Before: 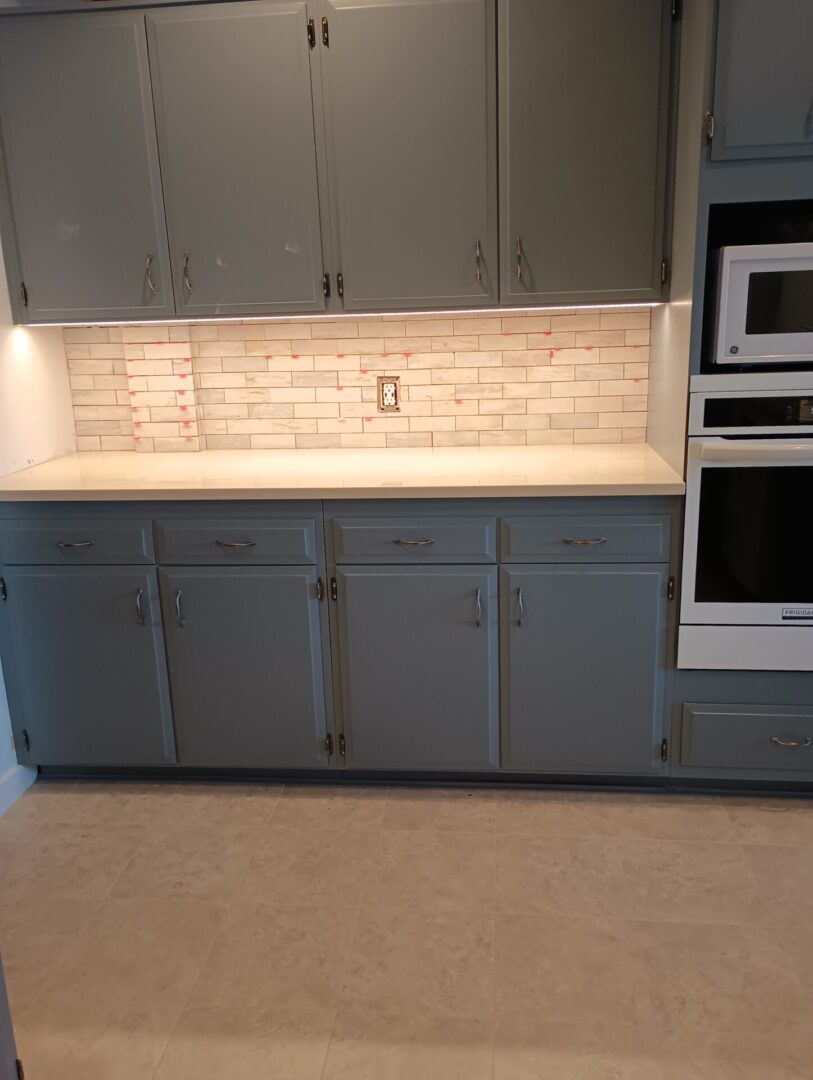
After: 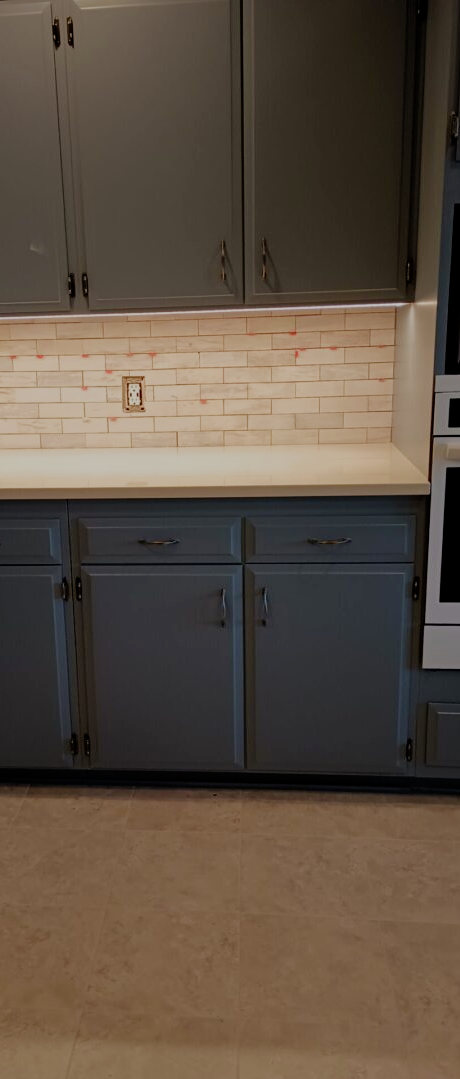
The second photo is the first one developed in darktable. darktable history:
crop: left 31.458%, top 0%, right 11.876%
filmic rgb: middle gray luminance 29%, black relative exposure -10.3 EV, white relative exposure 5.5 EV, threshold 6 EV, target black luminance 0%, hardness 3.95, latitude 2.04%, contrast 1.132, highlights saturation mix 5%, shadows ↔ highlights balance 15.11%, preserve chrominance no, color science v3 (2019), use custom middle-gray values true, iterations of high-quality reconstruction 0, enable highlight reconstruction true
